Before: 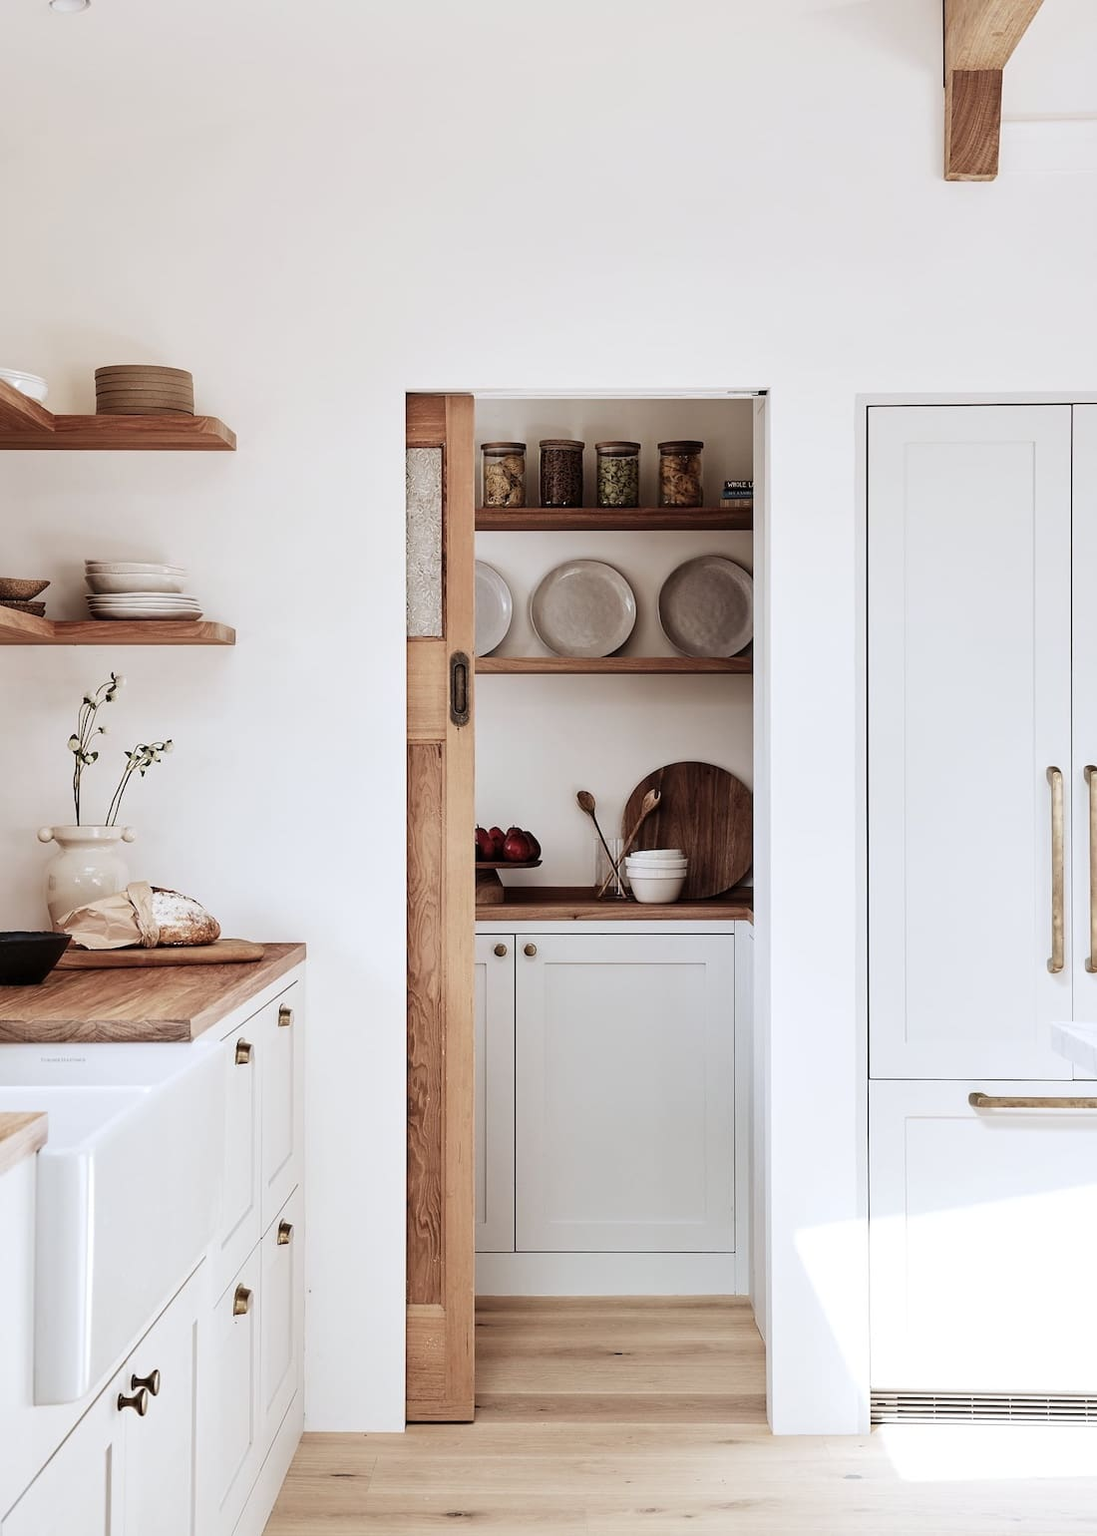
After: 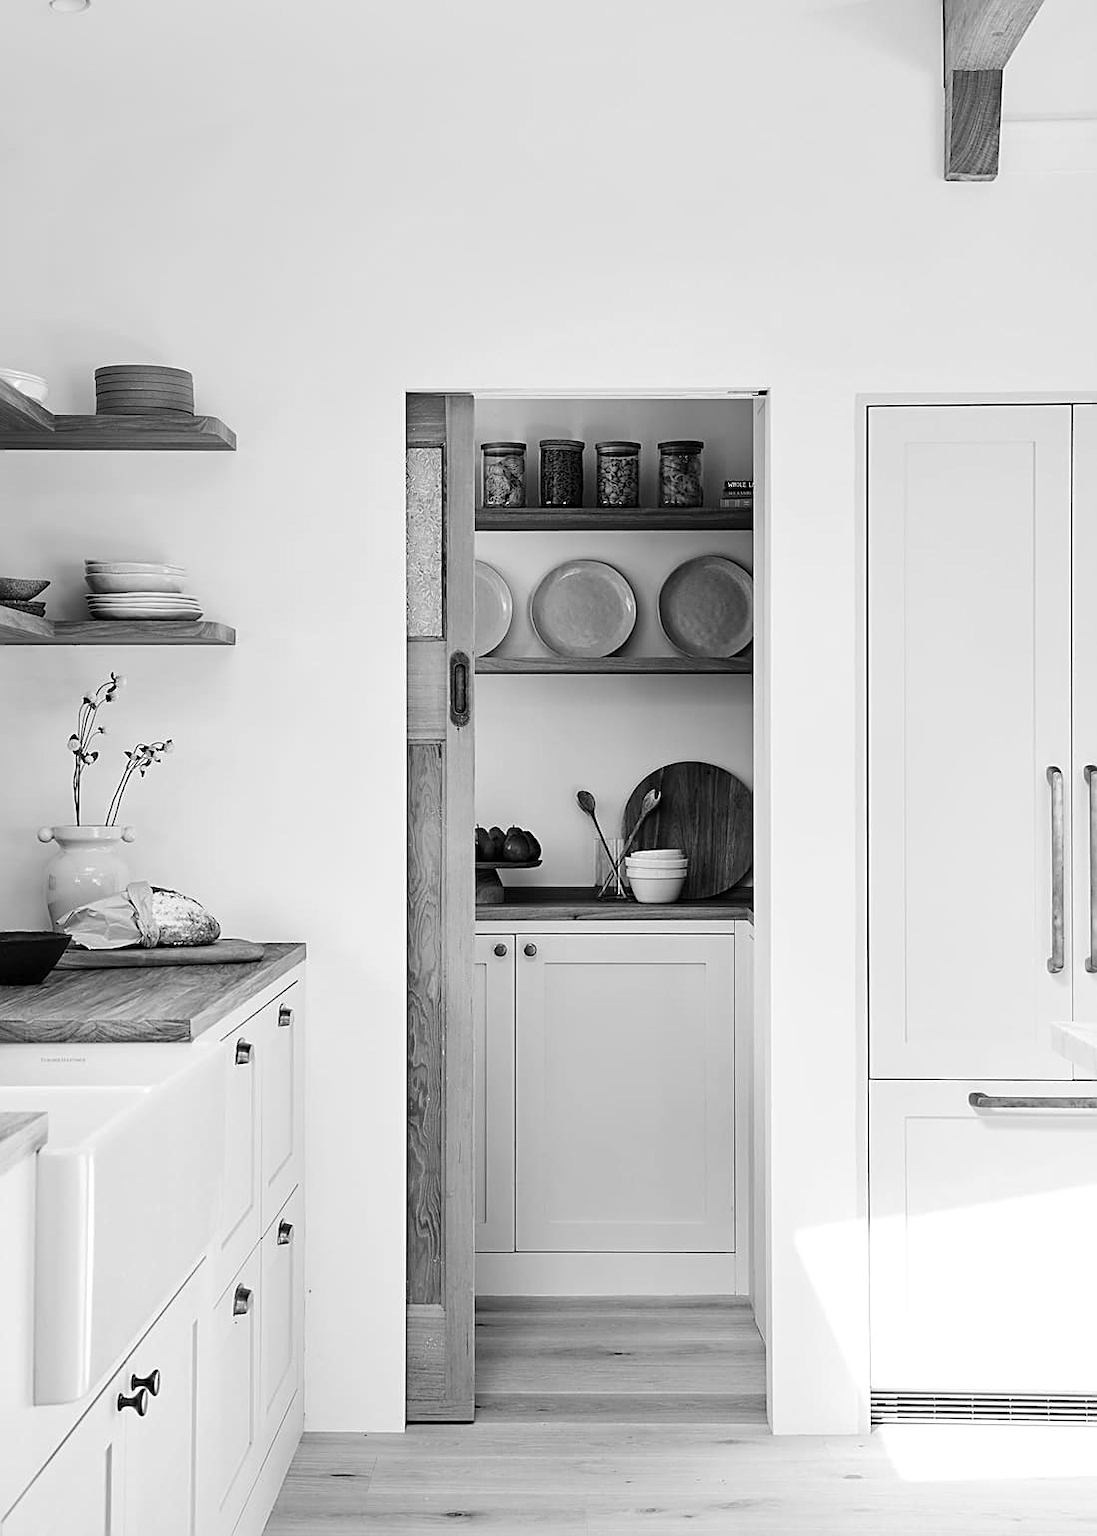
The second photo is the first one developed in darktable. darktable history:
white balance: red 1.004, blue 1.024
monochrome: a 16.01, b -2.65, highlights 0.52
sharpen: on, module defaults
